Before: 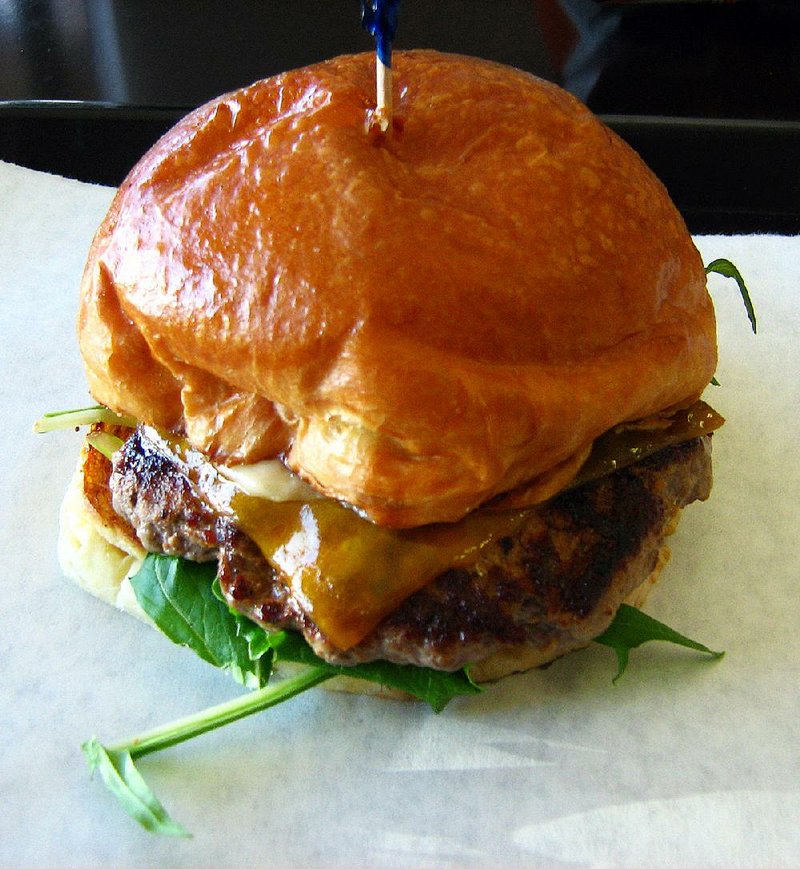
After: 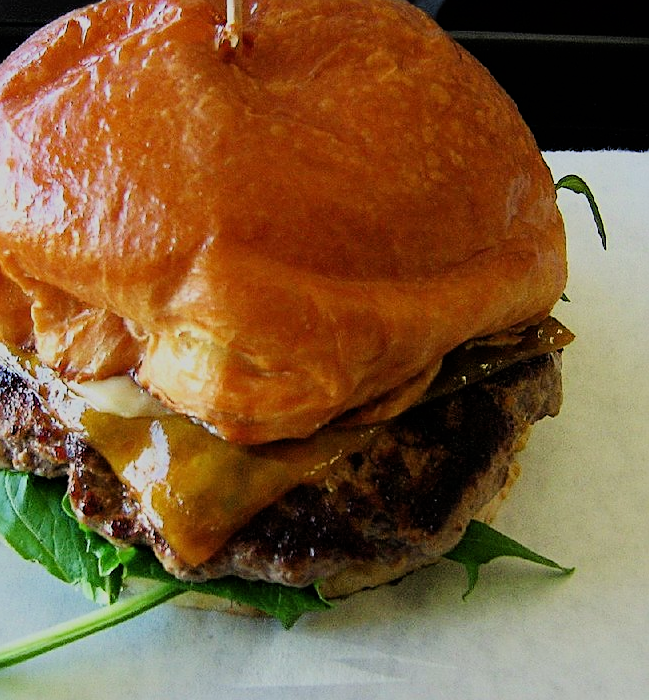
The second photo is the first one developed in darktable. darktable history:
crop: left 18.861%, top 9.743%, bottom 9.628%
filmic rgb: black relative exposure -7.12 EV, white relative exposure 5.36 EV, threshold 6 EV, hardness 3.02, color science v6 (2022), enable highlight reconstruction true
sharpen: on, module defaults
